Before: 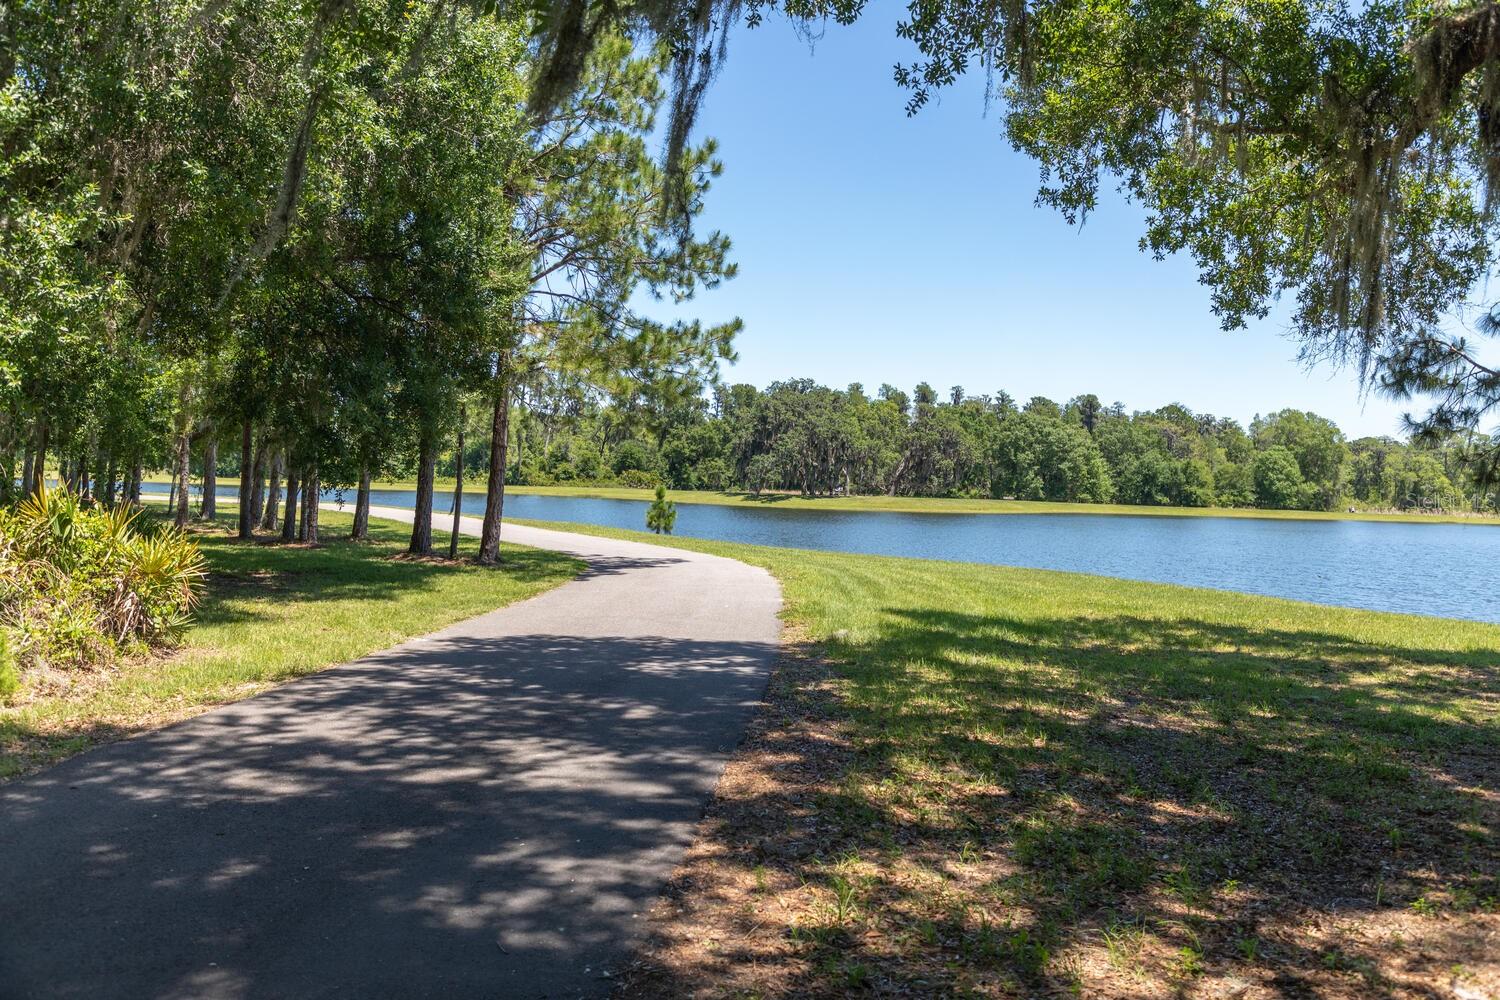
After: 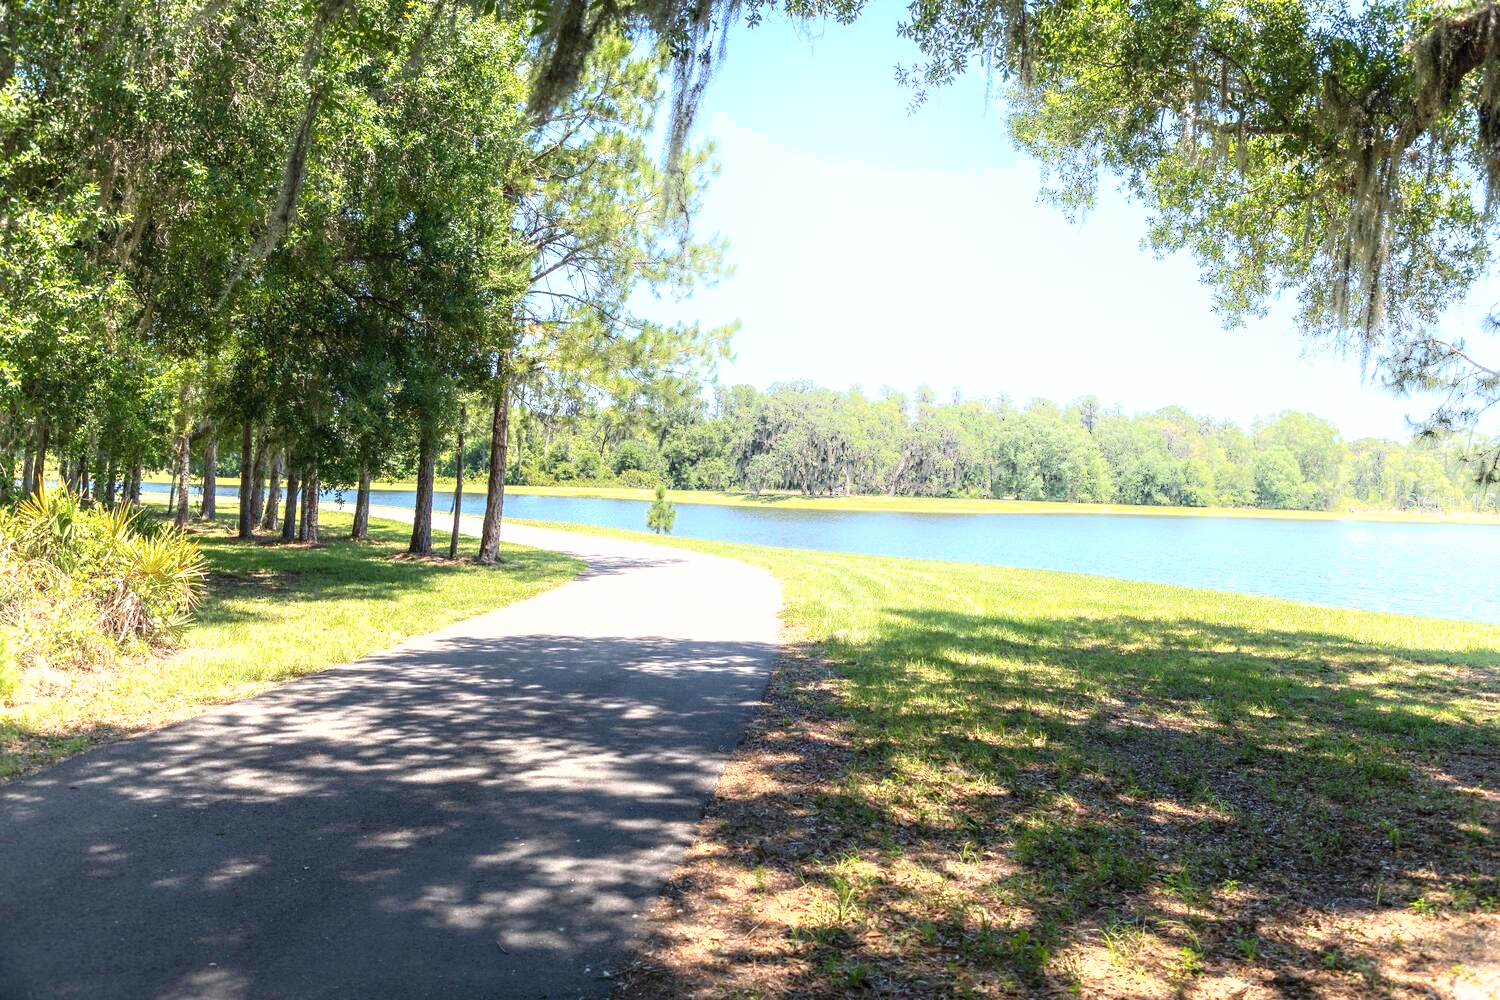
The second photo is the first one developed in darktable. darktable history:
exposure: black level correction 0.001, exposure 0.965 EV, compensate exposure bias true, compensate highlight preservation false
shadows and highlights: shadows -20.92, highlights 98.58, soften with gaussian
